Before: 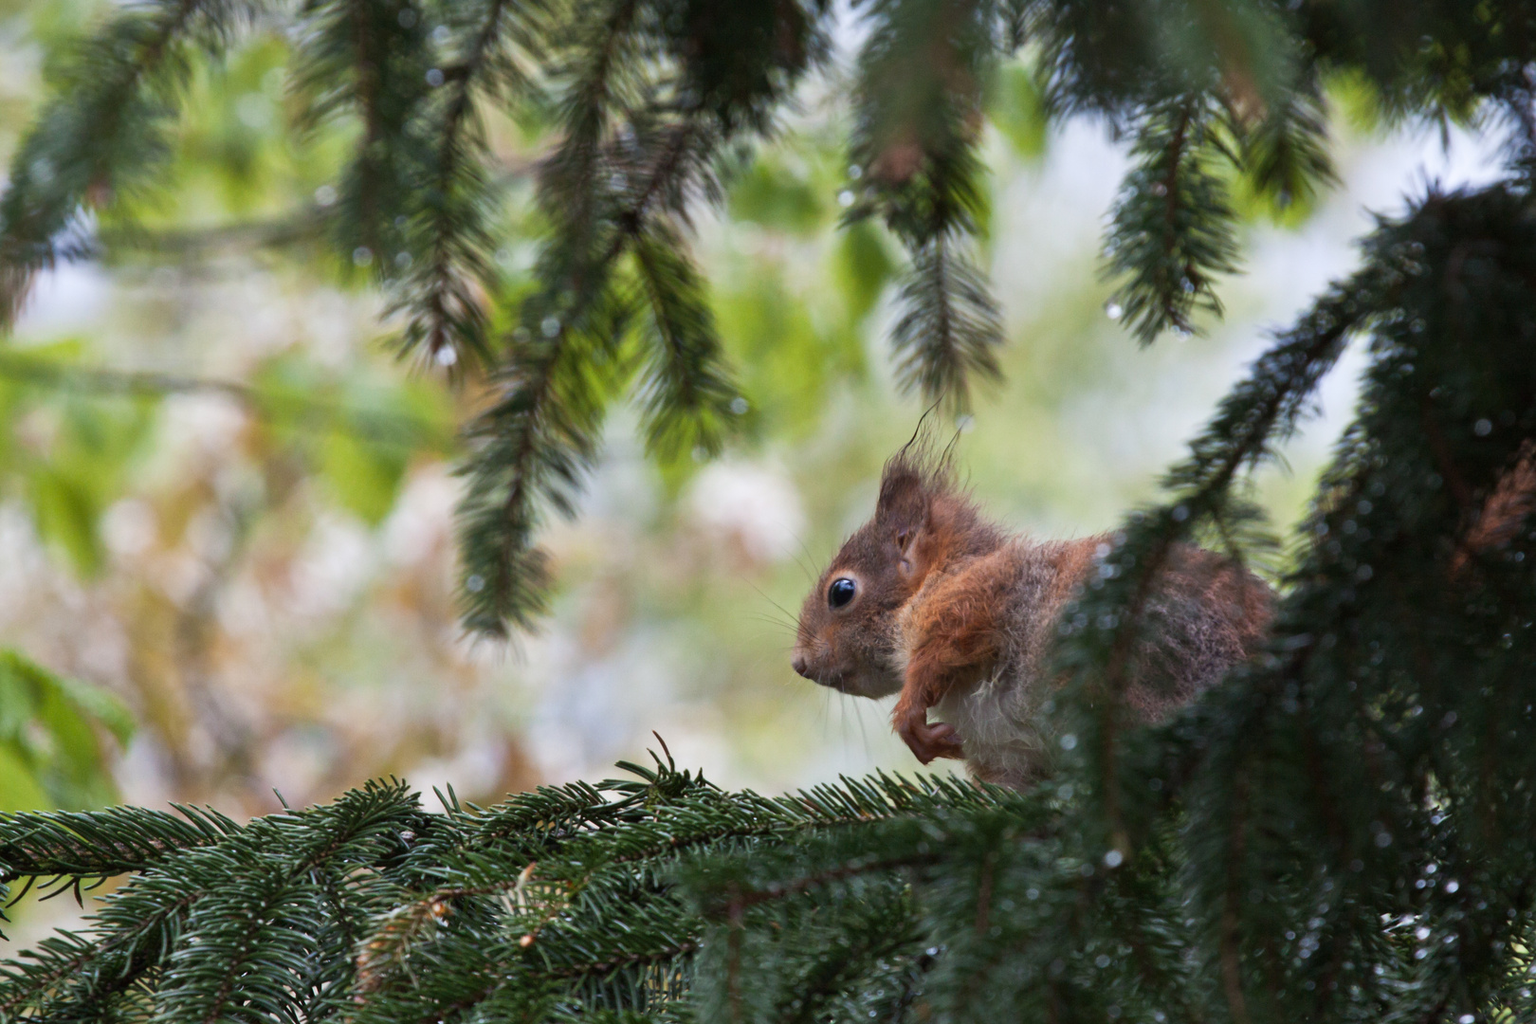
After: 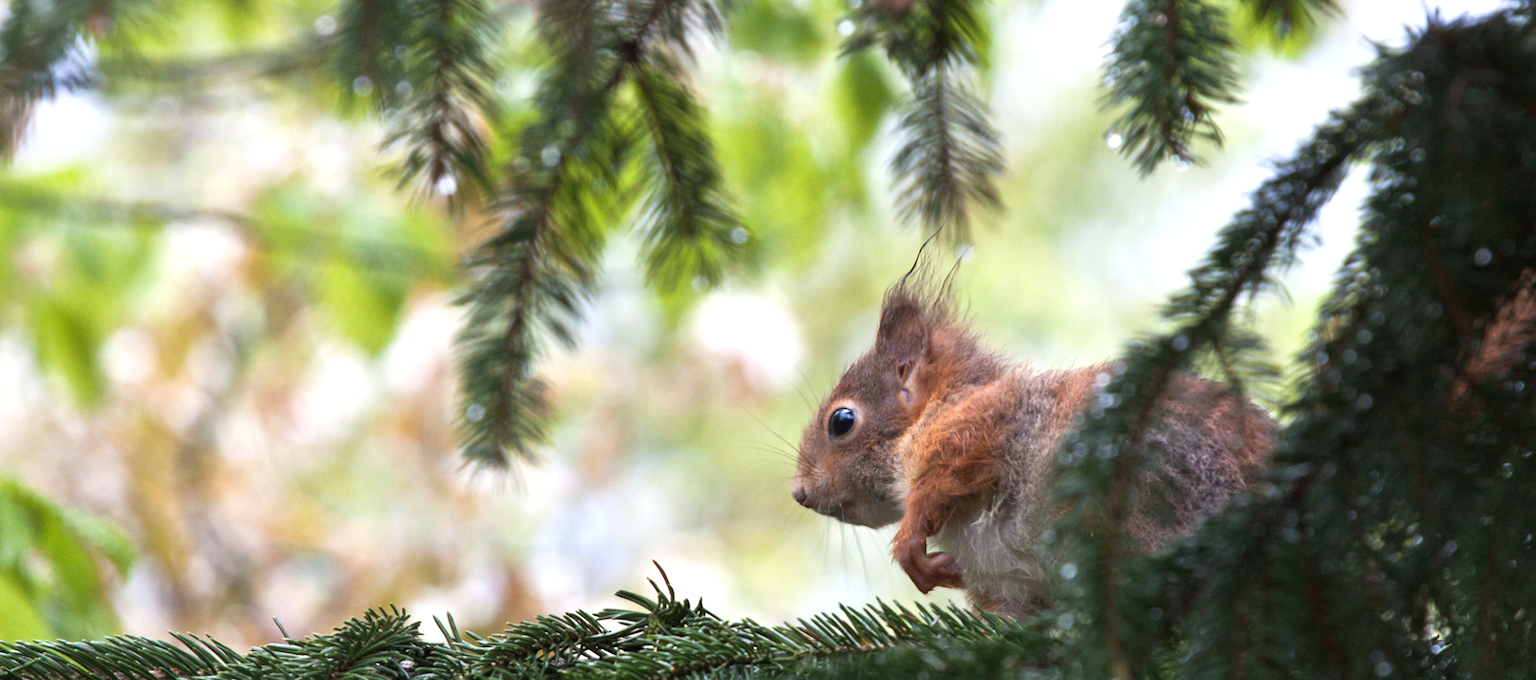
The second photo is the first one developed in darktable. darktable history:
crop: top 16.72%, bottom 16.759%
exposure: exposure 0.668 EV, compensate highlight preservation false
